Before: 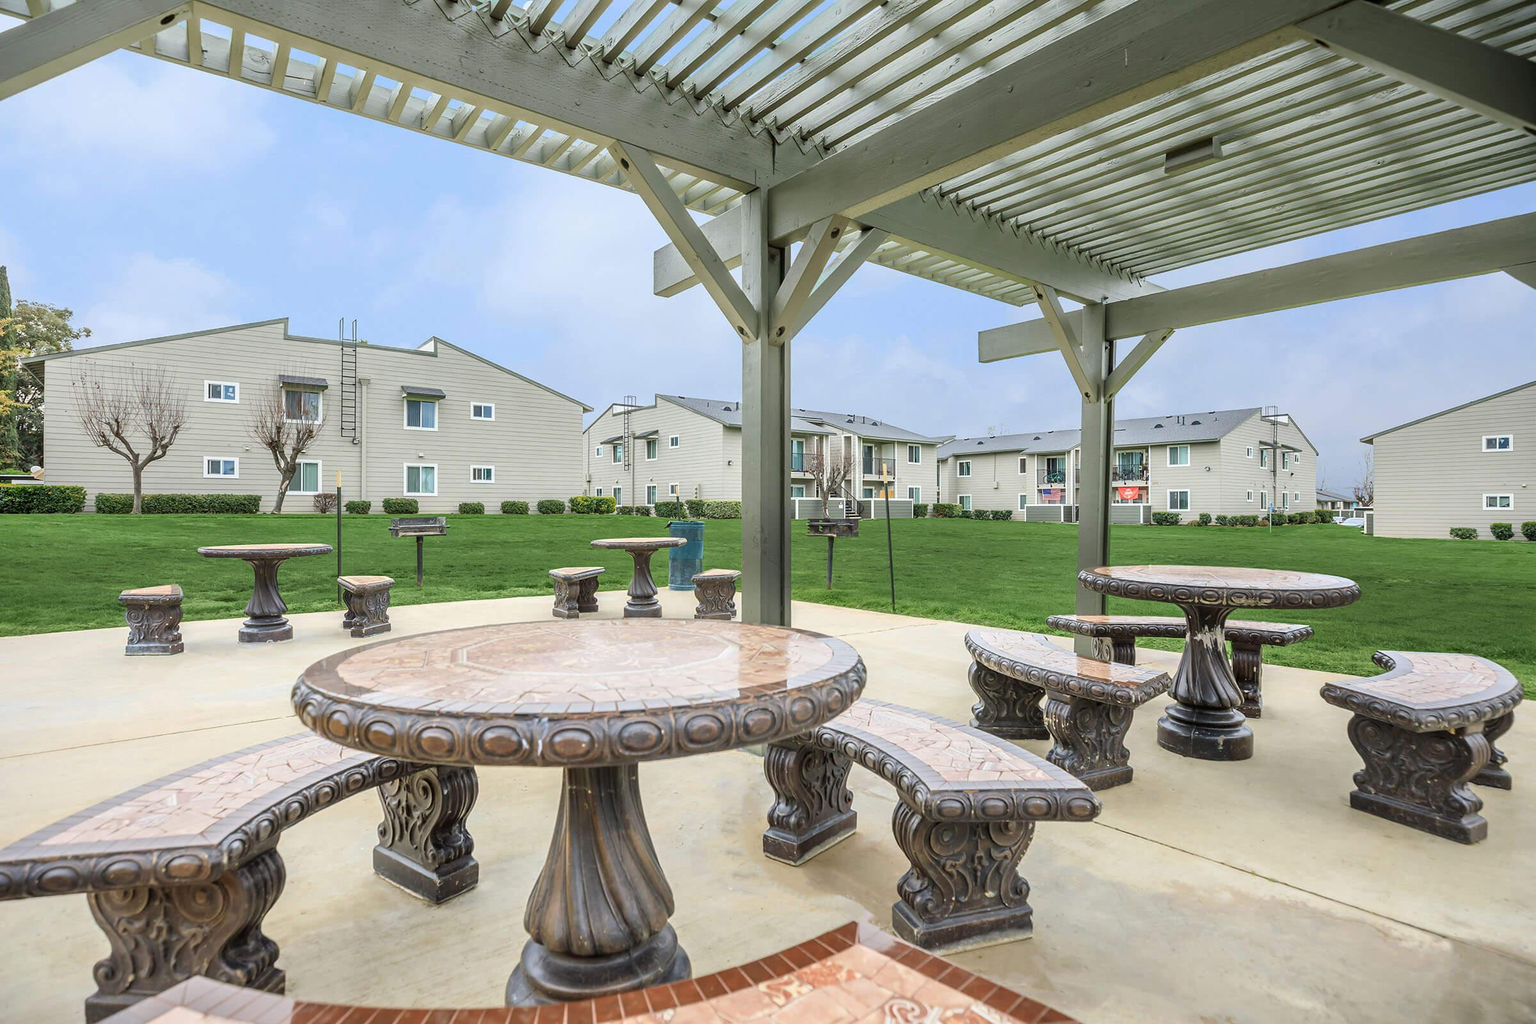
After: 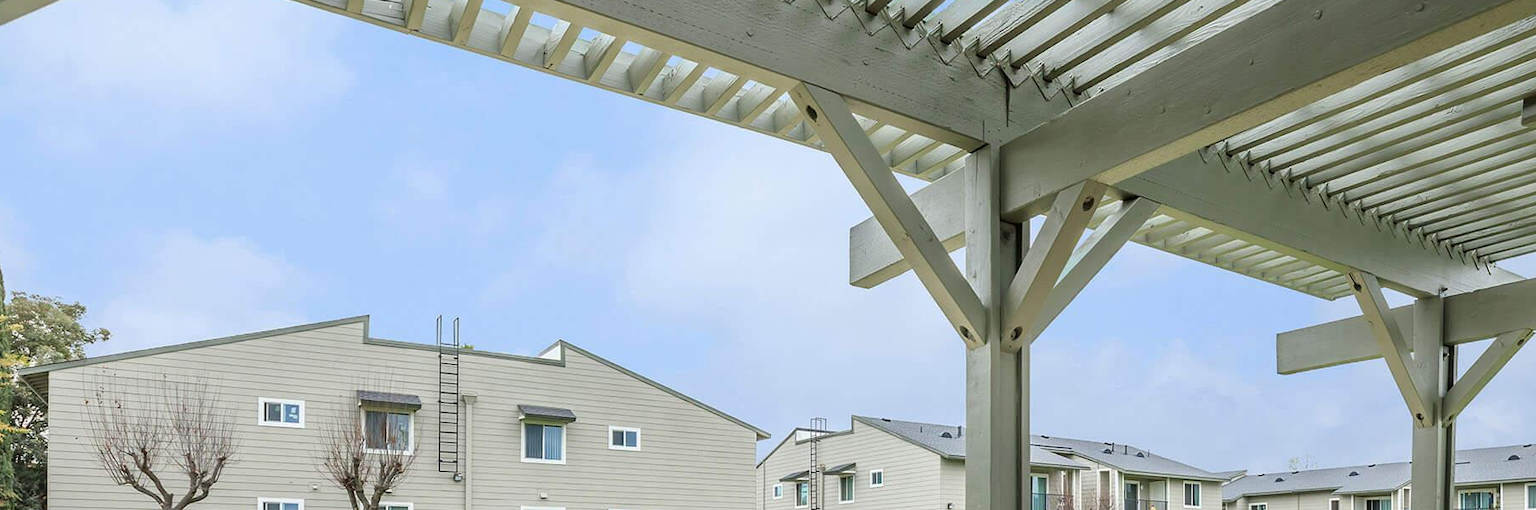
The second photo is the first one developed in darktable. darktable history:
crop: left 0.526%, top 7.64%, right 23.412%, bottom 54.457%
